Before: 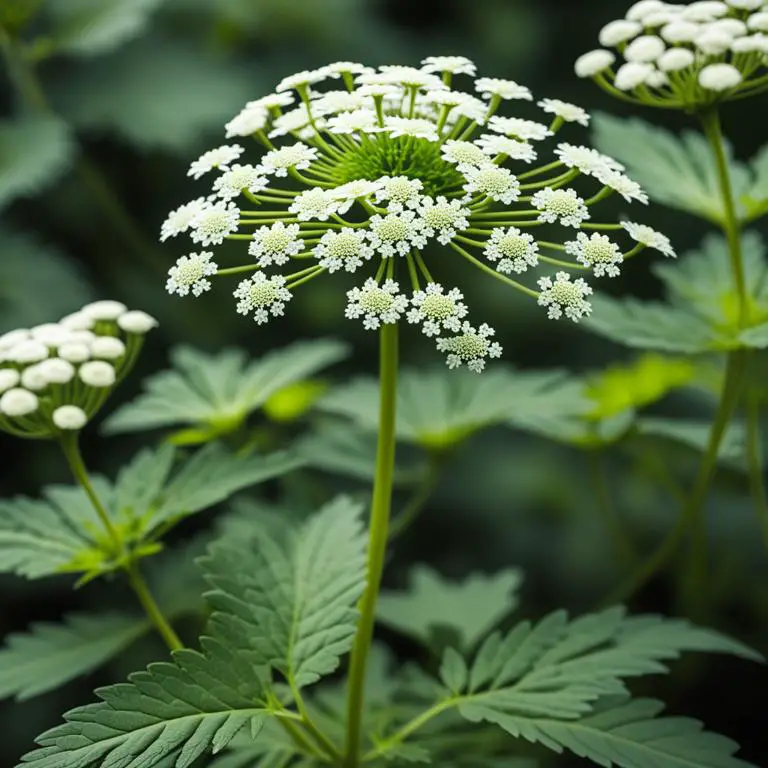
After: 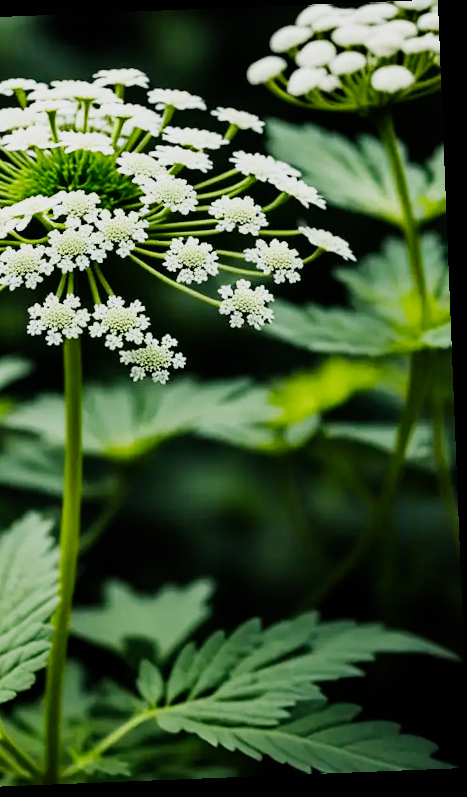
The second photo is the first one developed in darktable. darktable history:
contrast equalizer: y [[0.535, 0.543, 0.548, 0.548, 0.542, 0.532], [0.5 ×6], [0.5 ×6], [0 ×6], [0 ×6]]
exposure: black level correction 0, compensate exposure bias true, compensate highlight preservation false
sigmoid: contrast 1.8, skew -0.2, preserve hue 0%, red attenuation 0.1, red rotation 0.035, green attenuation 0.1, green rotation -0.017, blue attenuation 0.15, blue rotation -0.052, base primaries Rec2020
rotate and perspective: rotation -2.29°, automatic cropping off
crop: left 41.402%
